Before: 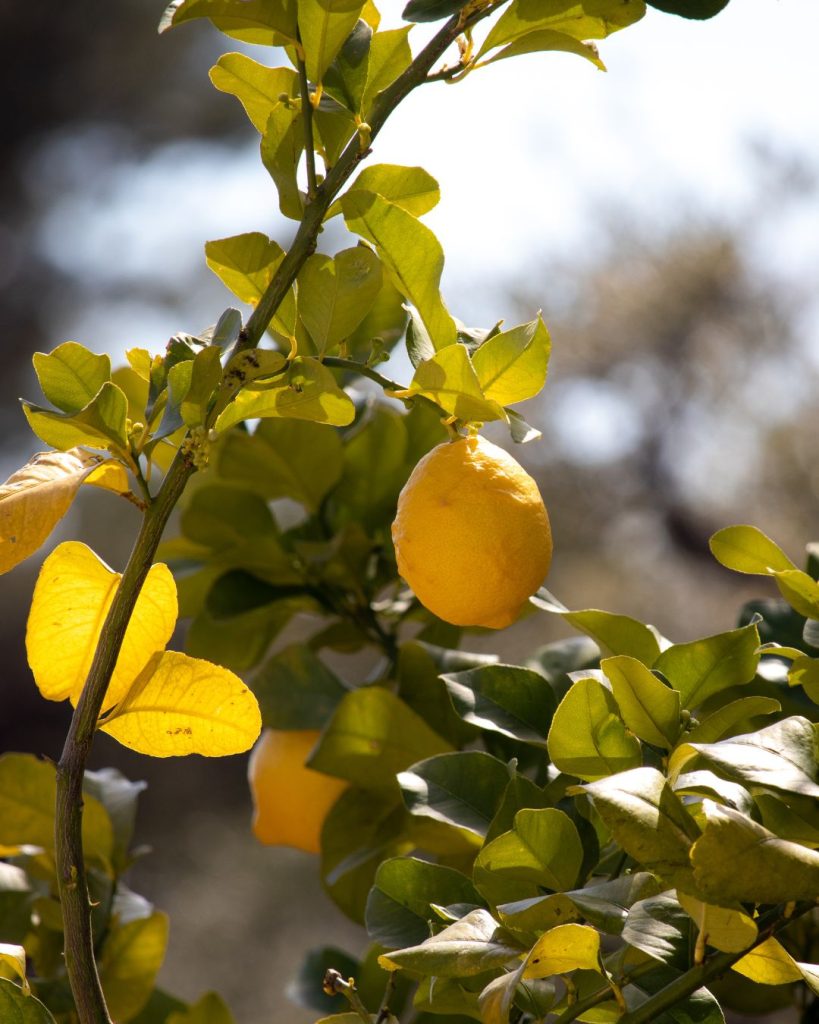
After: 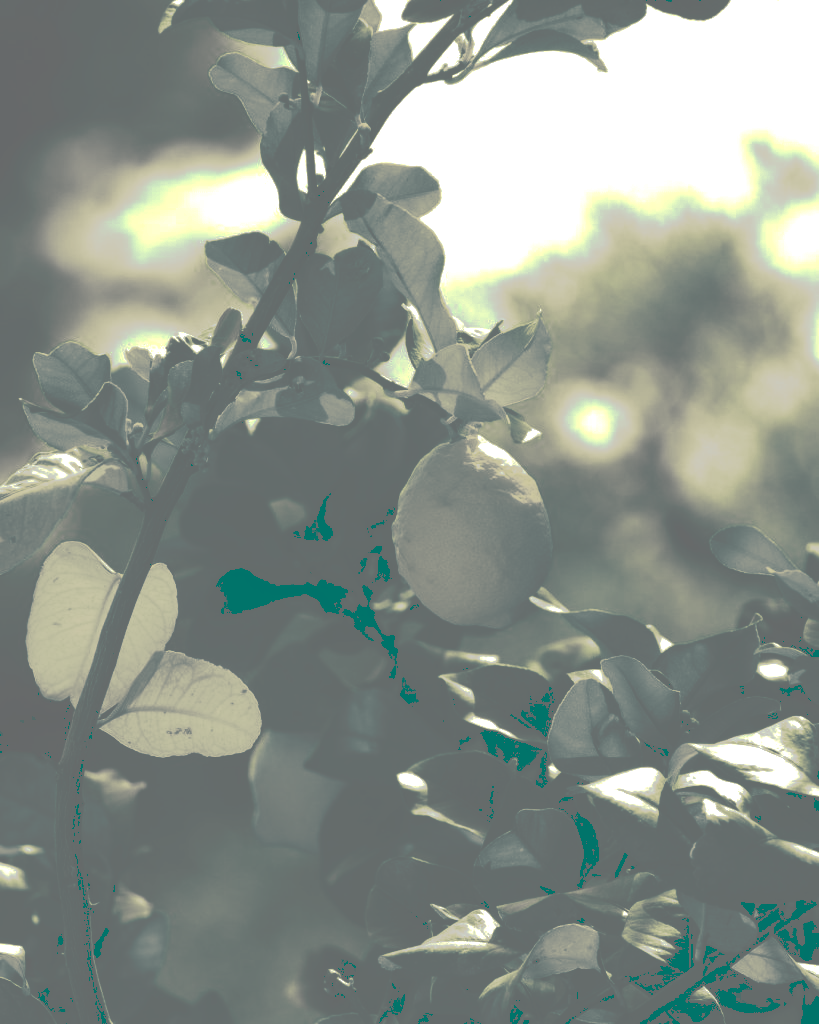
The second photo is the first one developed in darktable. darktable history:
tone curve: curves: ch0 [(0, 0) (0.003, 0.437) (0.011, 0.438) (0.025, 0.441) (0.044, 0.441) (0.069, 0.441) (0.1, 0.444) (0.136, 0.447) (0.177, 0.452) (0.224, 0.457) (0.277, 0.466) (0.335, 0.485) (0.399, 0.514) (0.468, 0.558) (0.543, 0.616) (0.623, 0.686) (0.709, 0.76) (0.801, 0.803) (0.898, 0.825) (1, 1)], preserve colors none
color look up table: target L [85.59, 79.89, 78.68, 79.89, 67.64, 56.92, 44.73, 38.43, 22.65, 29.07, 14.68, 203.92, 113.11, 79.89, 69.92, 57.3, 70.33, 58.18, 42.27, 50.8, 50.78, 24.79, 22.5, 10.28, 98.2, 91.43, 77.54, 91.39, 63.22, 82.93, 62.48, 59.03, 34.54, 38.05, 51.66, 31.27, 19.02, 19.02, 29.11, 2.261, 98.2, 81.16, 91.43, 77.54, 68.58, 69.9, 81.53, 46.14, 31.13], target a [-8.074, -7.868, -5.854, -7.868, -3.928, -3.718, -4.857, -5.551, -25.87, -13.26, -39.95, 0, 0.001, -7.868, -3.47, -3.841, -3.191, -3.124, -5.743, -2.925, -3.084, -21.17, -26.85, -31.44, -19.62, -18.63, -4.517, -18.8, -3.06, -5.994, -2.829, -2.849, -8.137, -5.238, -2.83, -8.702, -28.29, -28.29, -12.75, -4.705, -19.62, -7.944, -18.63, -4.517, -2.794, -3.594, -5.469, -4.768, -9.65], target b [32.8, 25.07, 23.09, 25.07, 12.7, 7.319, 3.997, 1.906, -3.946, 0.703, -5.36, -0.003, -0.008, 25.07, 13.81, 7.806, 14.41, 7.474, 3.273, 4.562, 5.536, -3.33, -4.189, -6.143, 52.46, 42.06, 21.8, 42.57, 10.73, 28.98, 9.802, 8.084, 1.66, 1.43, 5.838, -0.792, -4.167, -4.167, -2.017, -12.95, 52.46, 26.61, 42.06, 21.8, 13.52, 14.34, 27.23, 4.301, -1.031], num patches 49
